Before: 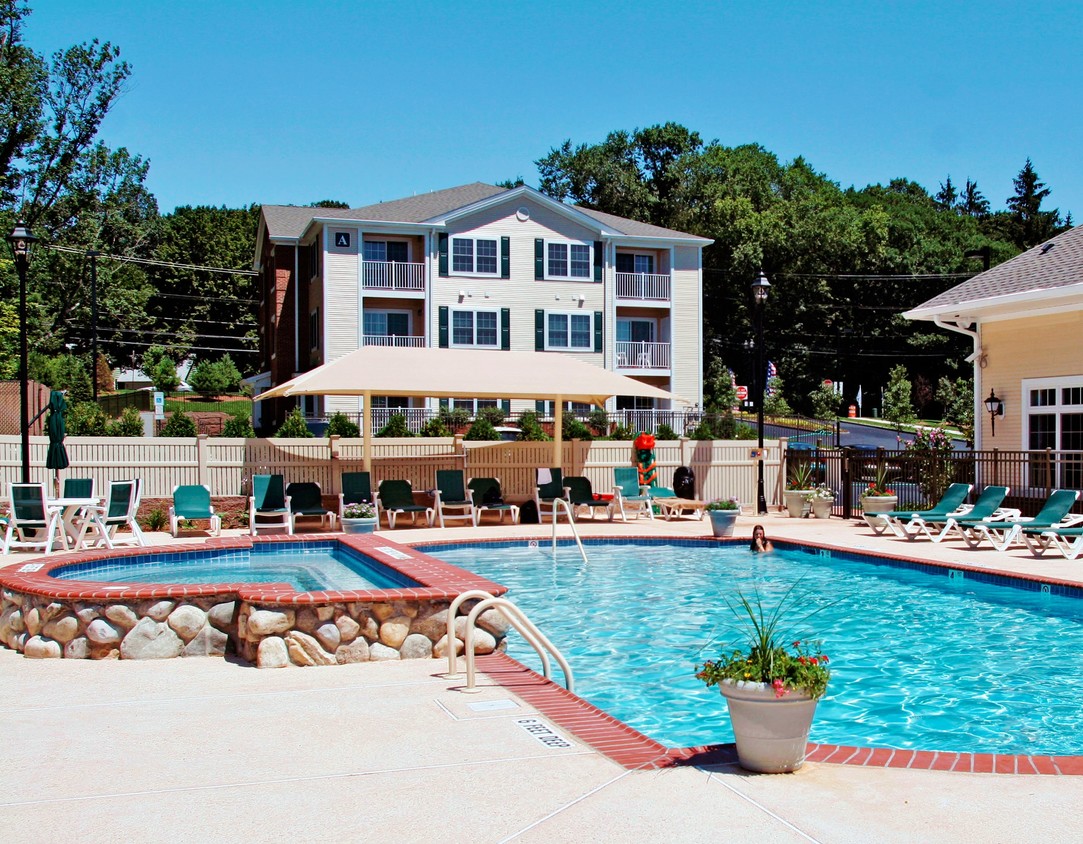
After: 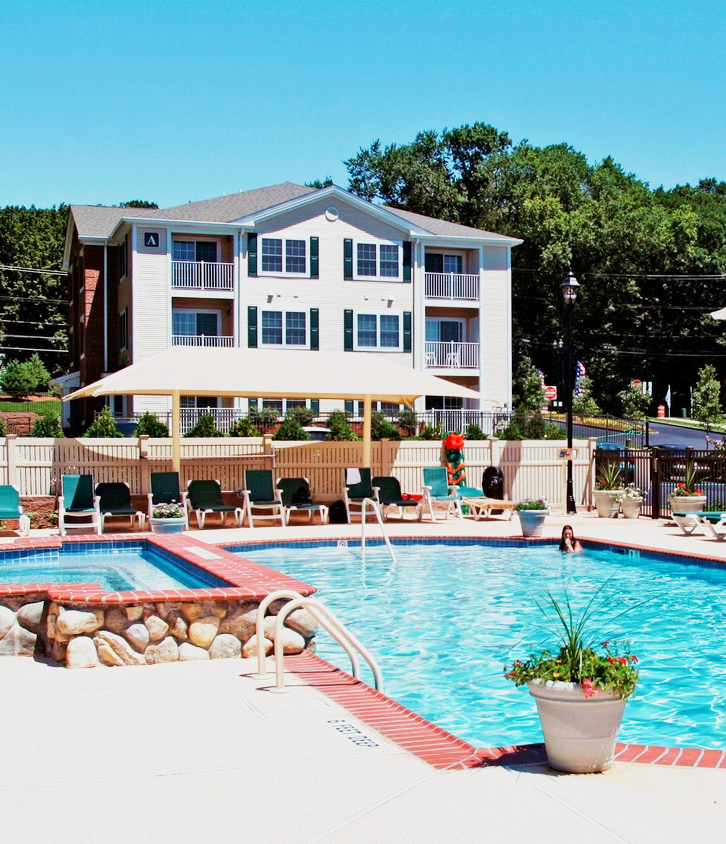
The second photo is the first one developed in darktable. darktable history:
base curve: curves: ch0 [(0, 0) (0.088, 0.125) (0.176, 0.251) (0.354, 0.501) (0.613, 0.749) (1, 0.877)], exposure shift 0.01, preserve colors none
crop and rotate: left 17.71%, right 15.165%
